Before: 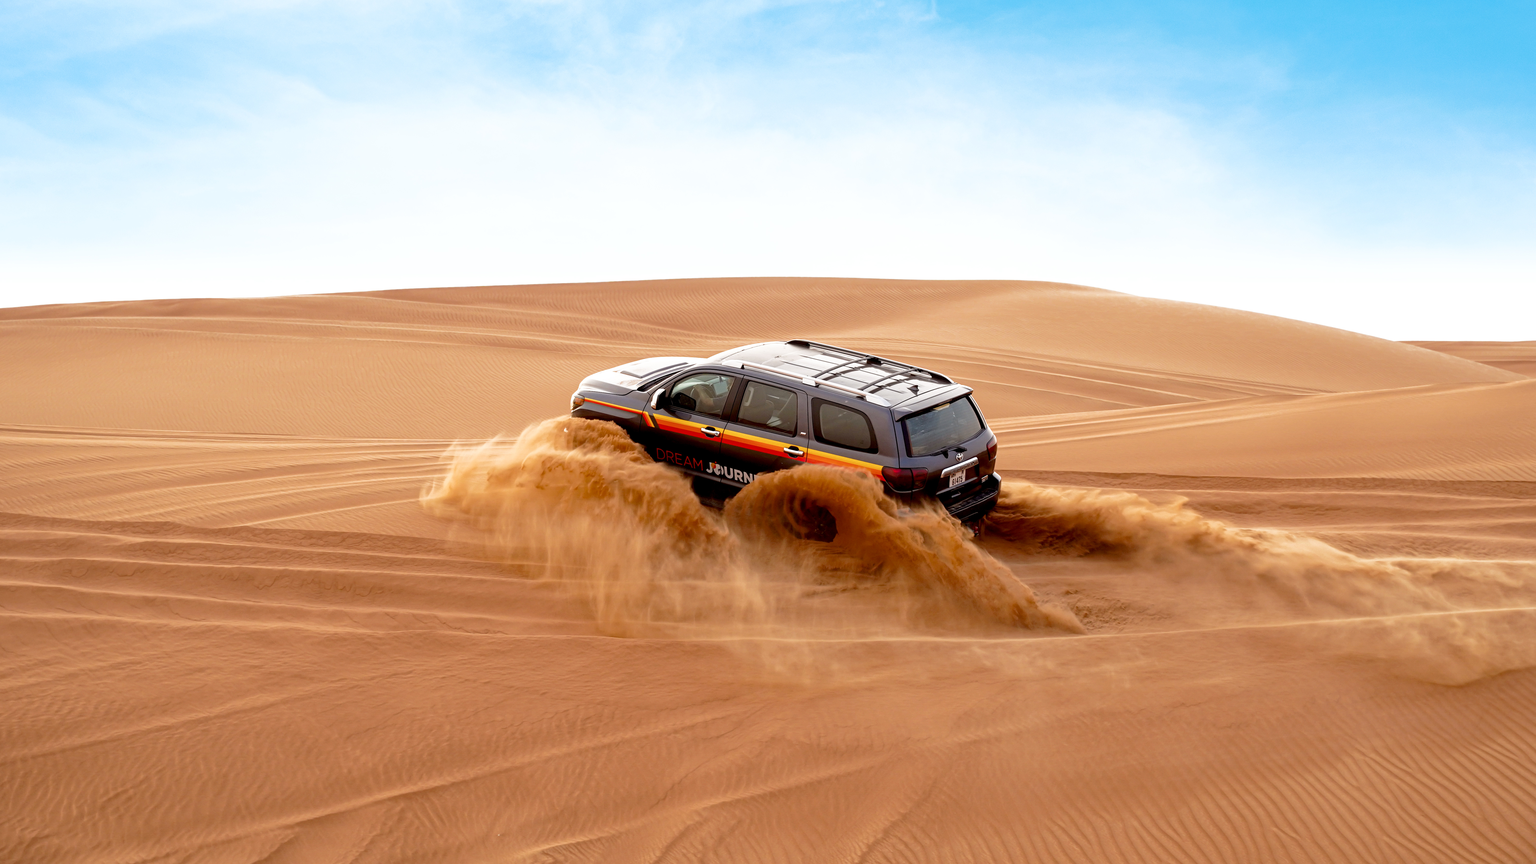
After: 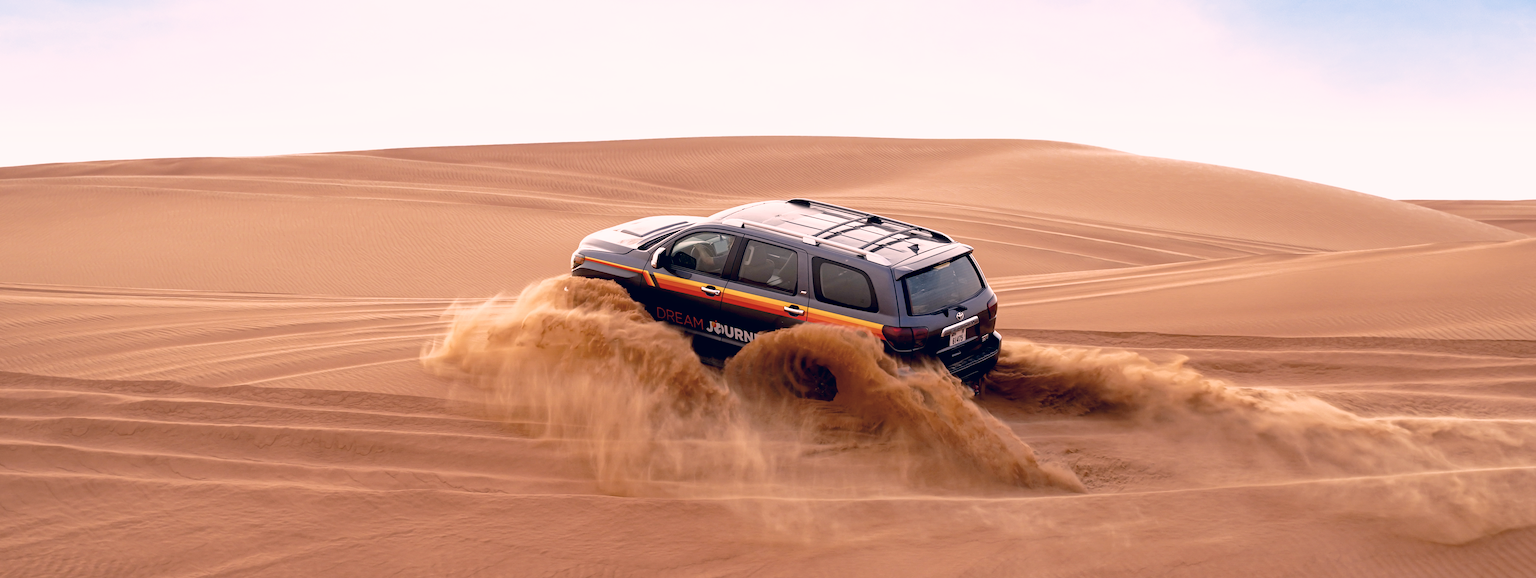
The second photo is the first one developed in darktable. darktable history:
crop: top 16.394%, bottom 16.68%
haze removal: compatibility mode true, adaptive false
color correction: highlights a* 14.21, highlights b* 5.64, shadows a* -5.7, shadows b* -15.97, saturation 0.825
